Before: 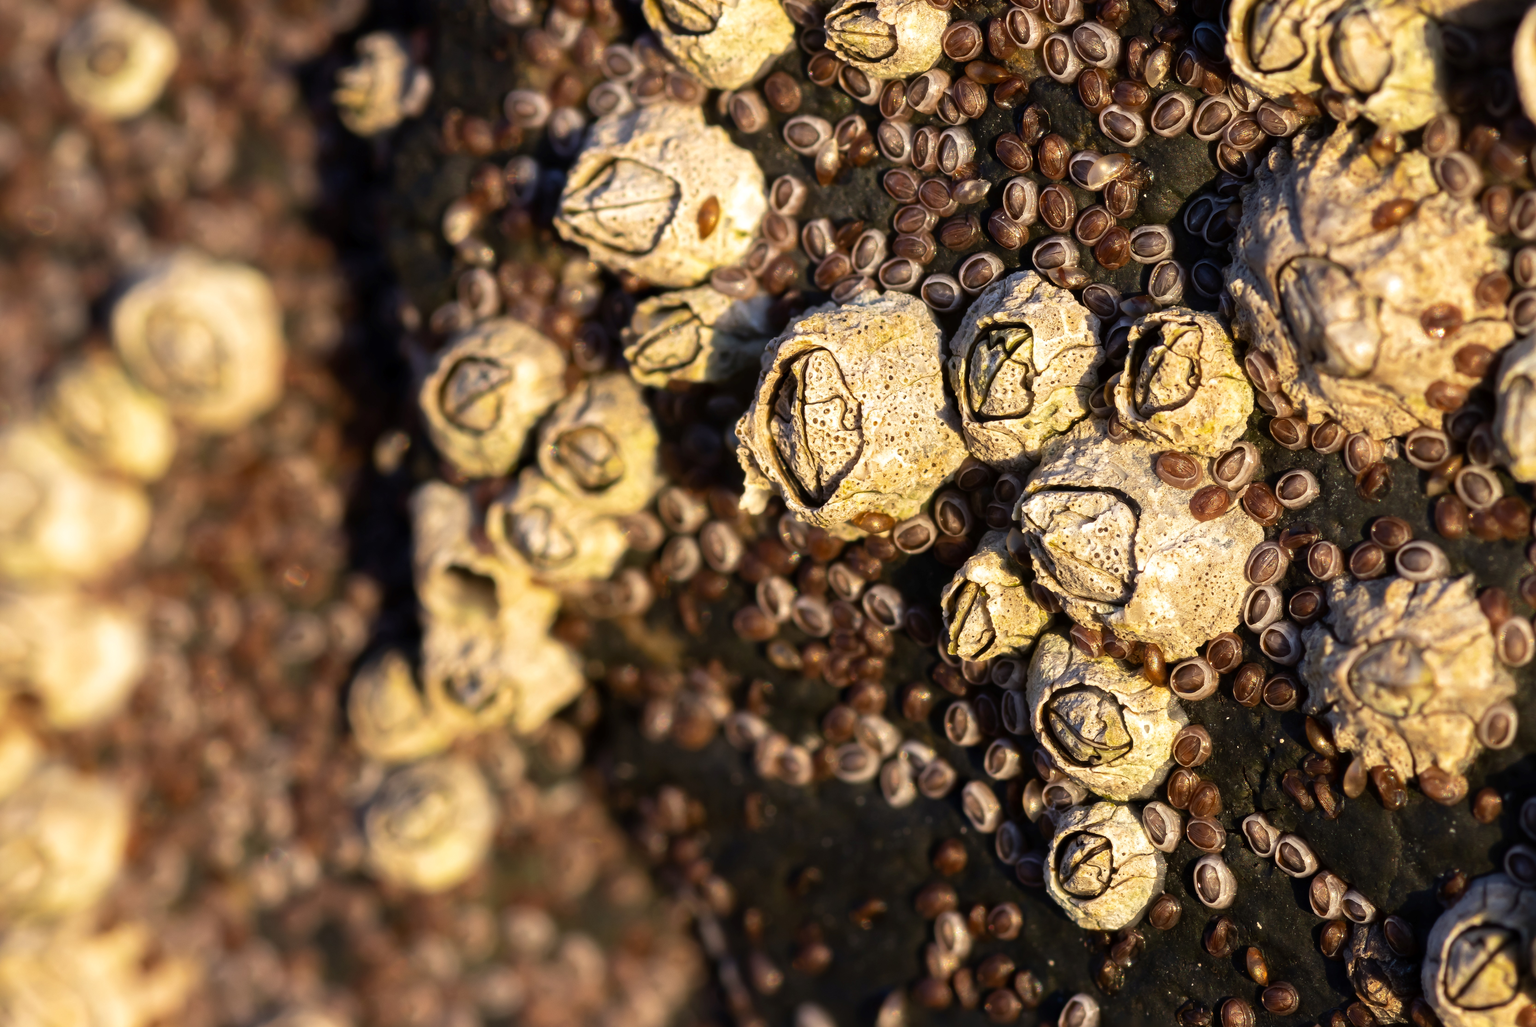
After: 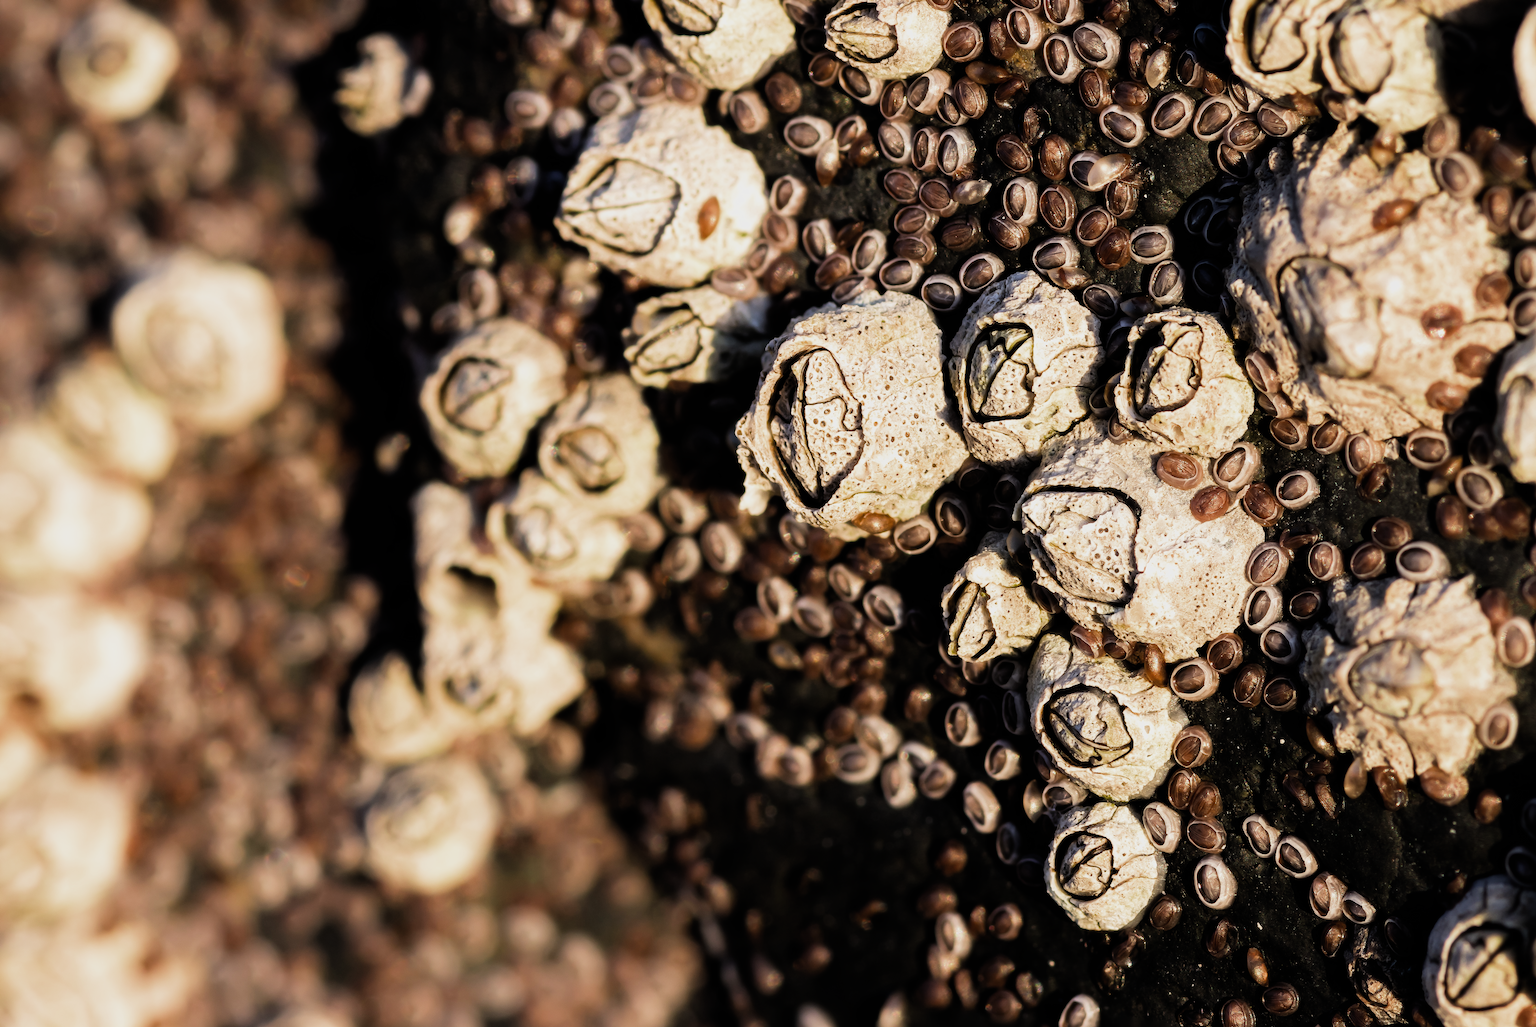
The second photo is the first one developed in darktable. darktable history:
filmic rgb: black relative exposure -7.96 EV, white relative exposure 4.05 EV, hardness 4.12, add noise in highlights 0.002, color science v3 (2019), use custom middle-gray values true, contrast in highlights soft
tone equalizer: -8 EV -0.77 EV, -7 EV -0.709 EV, -6 EV -0.583 EV, -5 EV -0.386 EV, -3 EV 0.375 EV, -2 EV 0.6 EV, -1 EV 0.683 EV, +0 EV 0.751 EV, smoothing diameter 2.02%, edges refinement/feathering 22.83, mask exposure compensation -1.57 EV, filter diffusion 5
